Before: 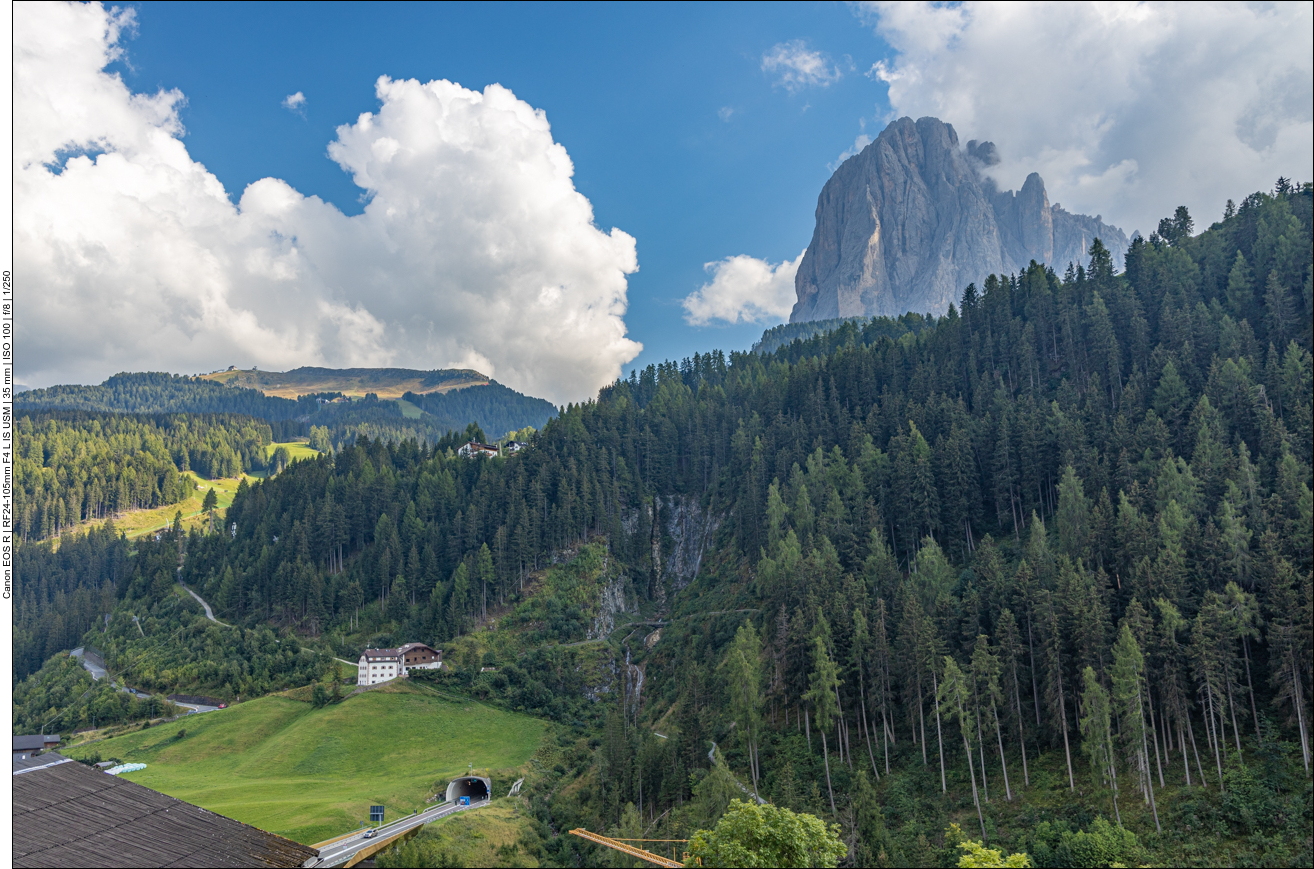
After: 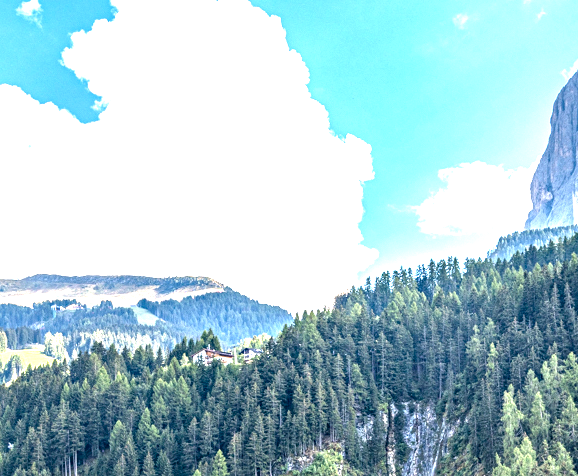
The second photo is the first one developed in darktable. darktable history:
crop: left 20.226%, top 10.791%, right 35.784%, bottom 34.376%
color balance rgb: highlights gain › chroma 0.879%, highlights gain › hue 30°, perceptual saturation grading › global saturation 0.516%, global vibrance 20%
local contrast: highlights 81%, shadows 58%, detail 174%, midtone range 0.597
exposure: black level correction 0, exposure 0.3 EV, compensate exposure bias true, compensate highlight preservation false
